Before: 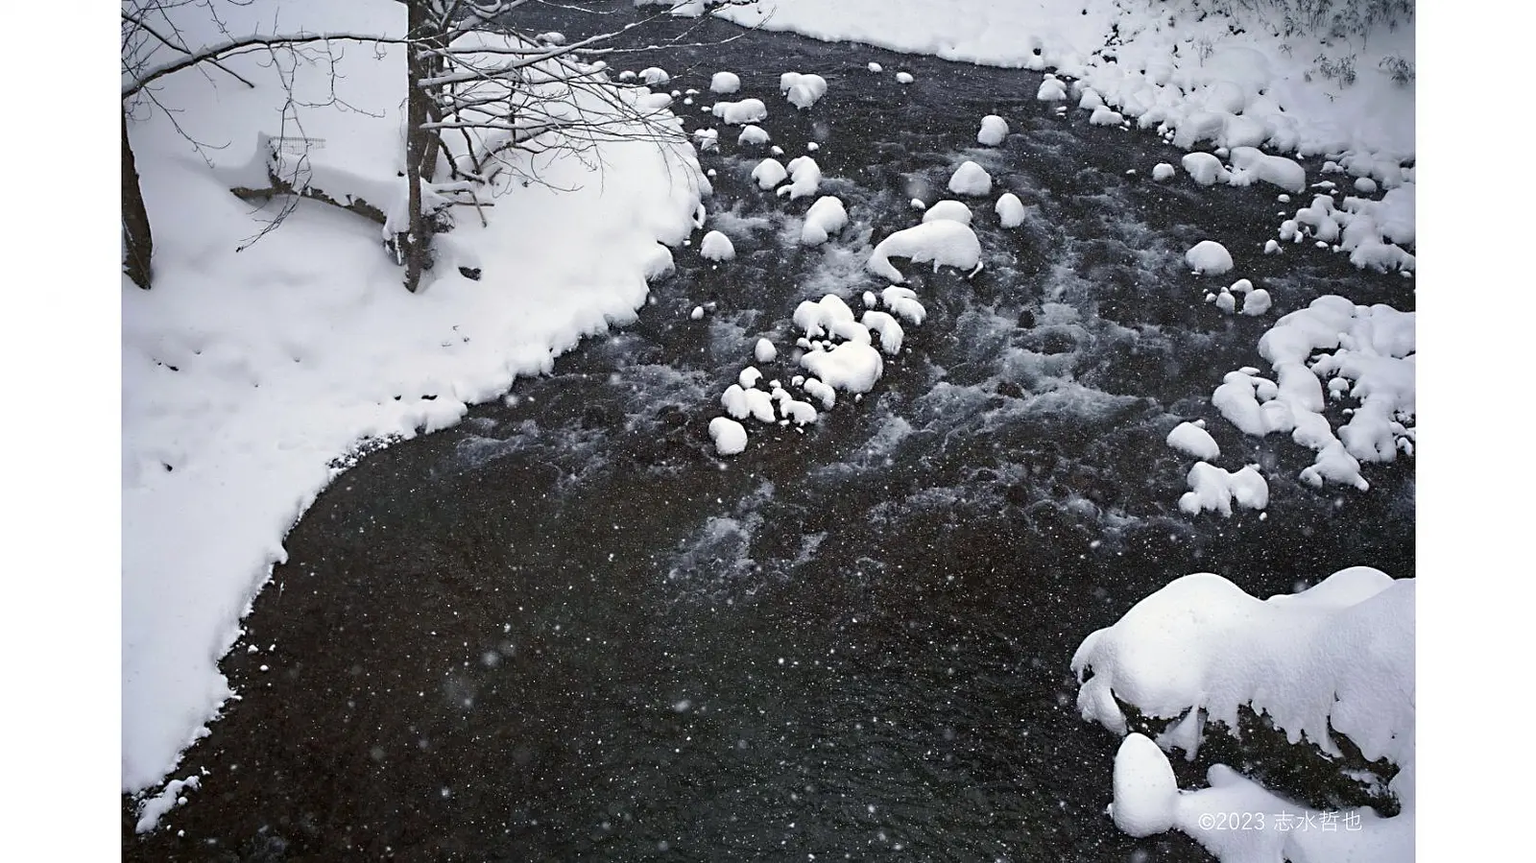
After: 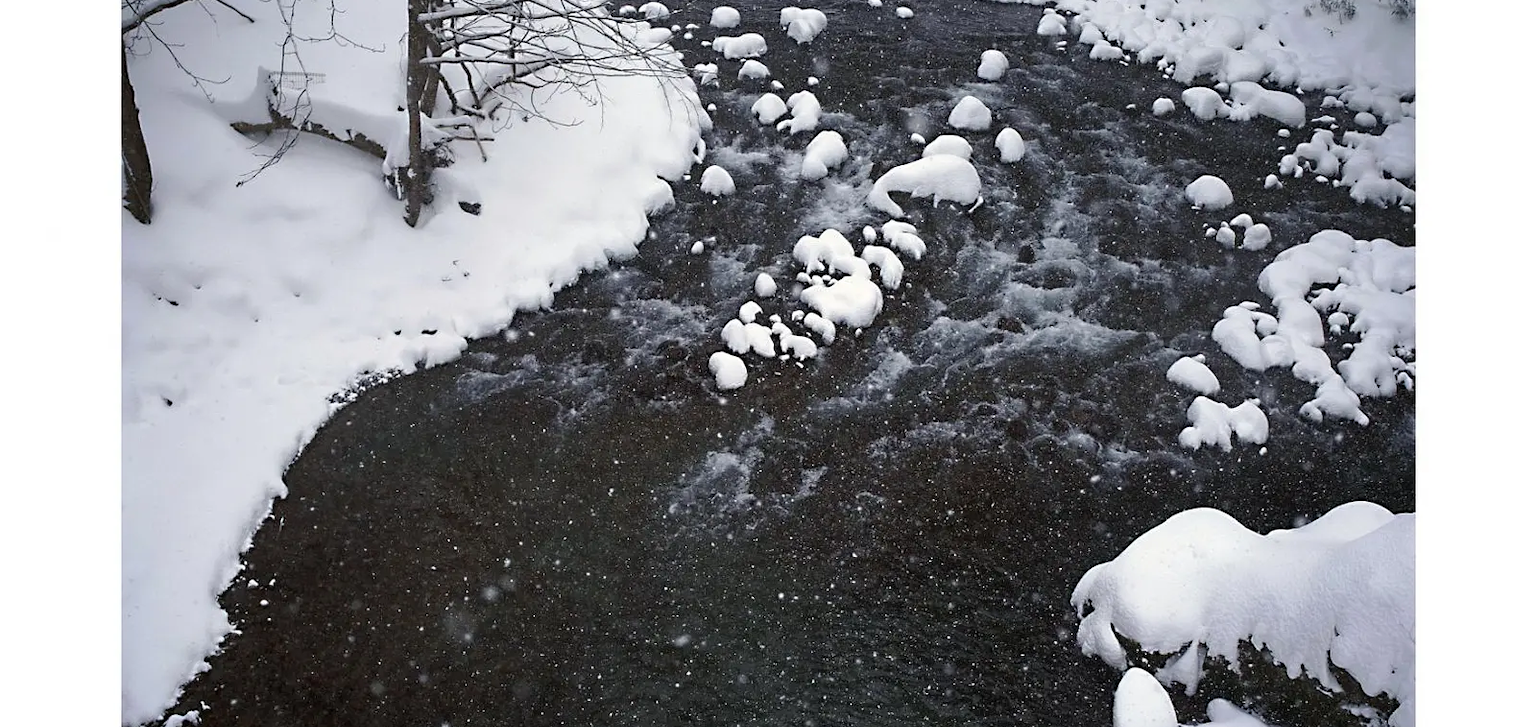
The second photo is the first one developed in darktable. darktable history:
crop: top 7.589%, bottom 8%
